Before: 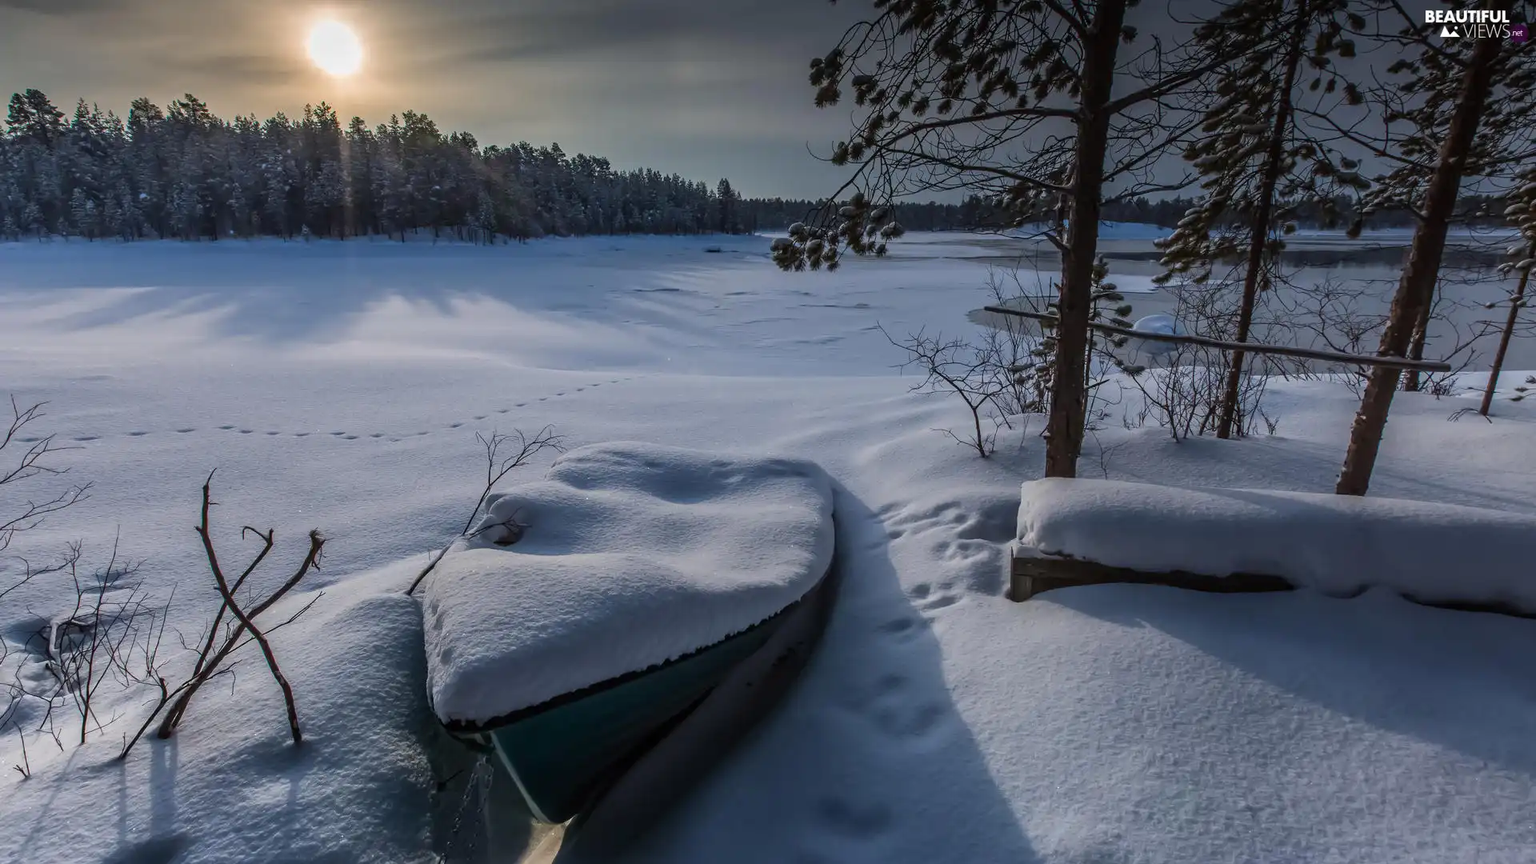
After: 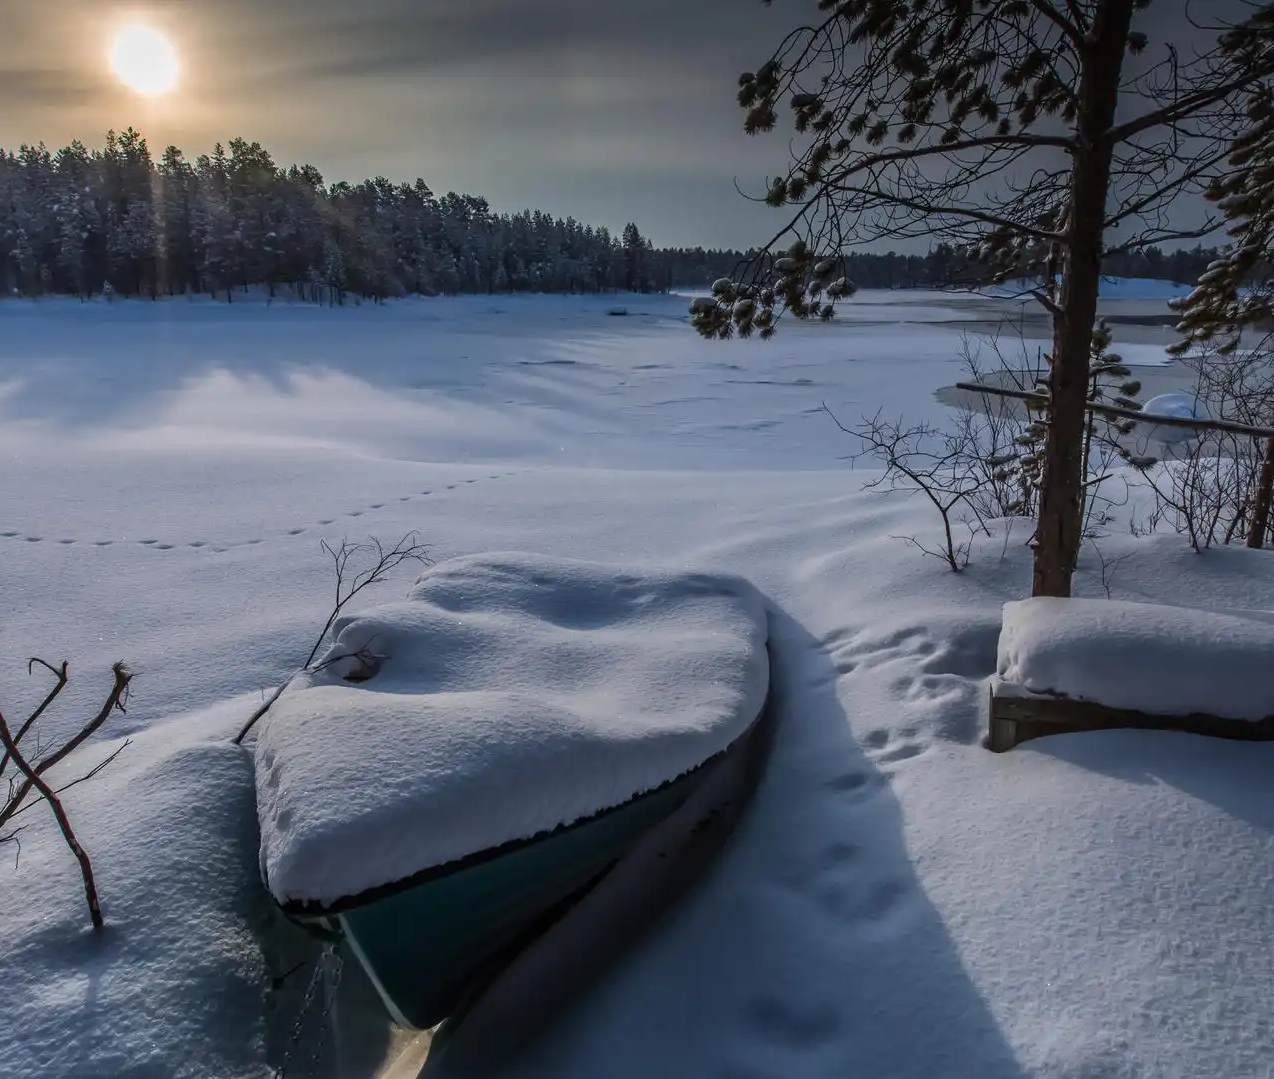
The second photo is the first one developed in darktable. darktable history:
crop and rotate: left 14.307%, right 19.287%
